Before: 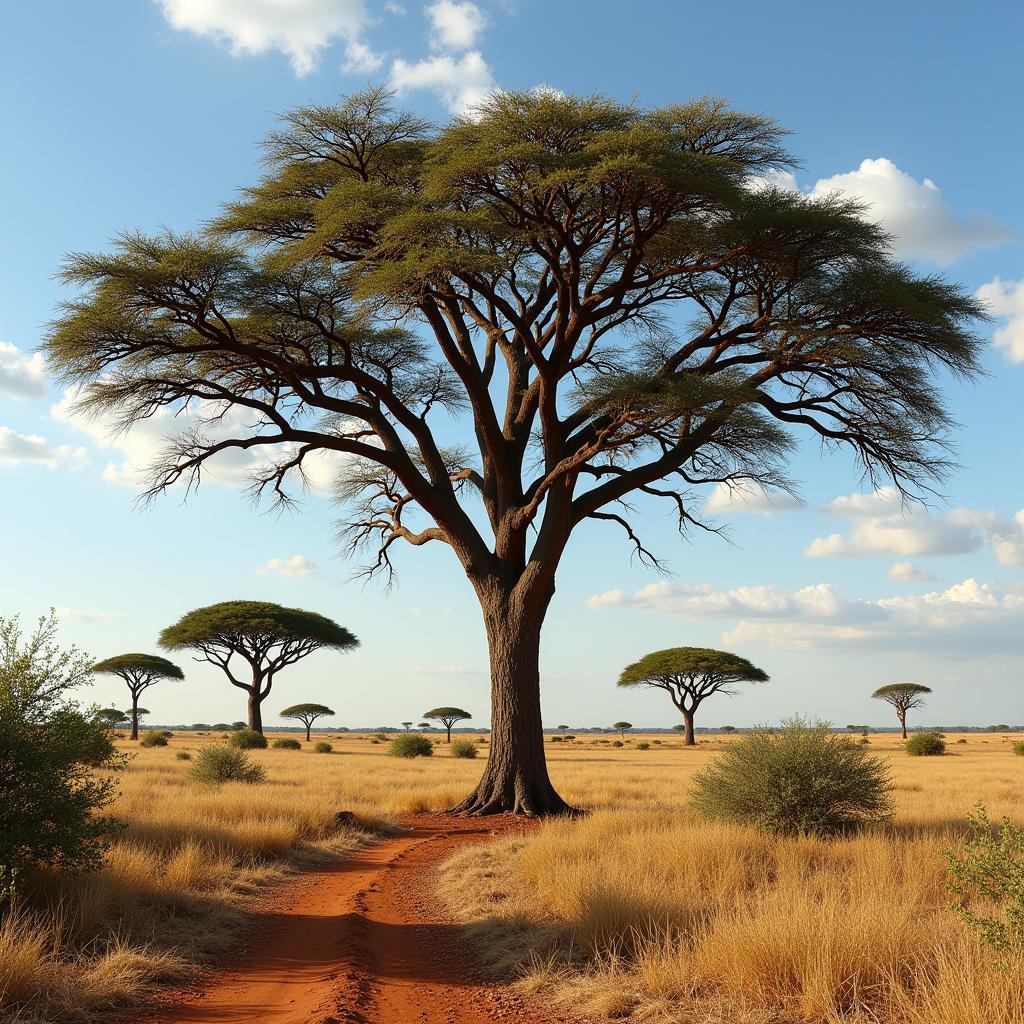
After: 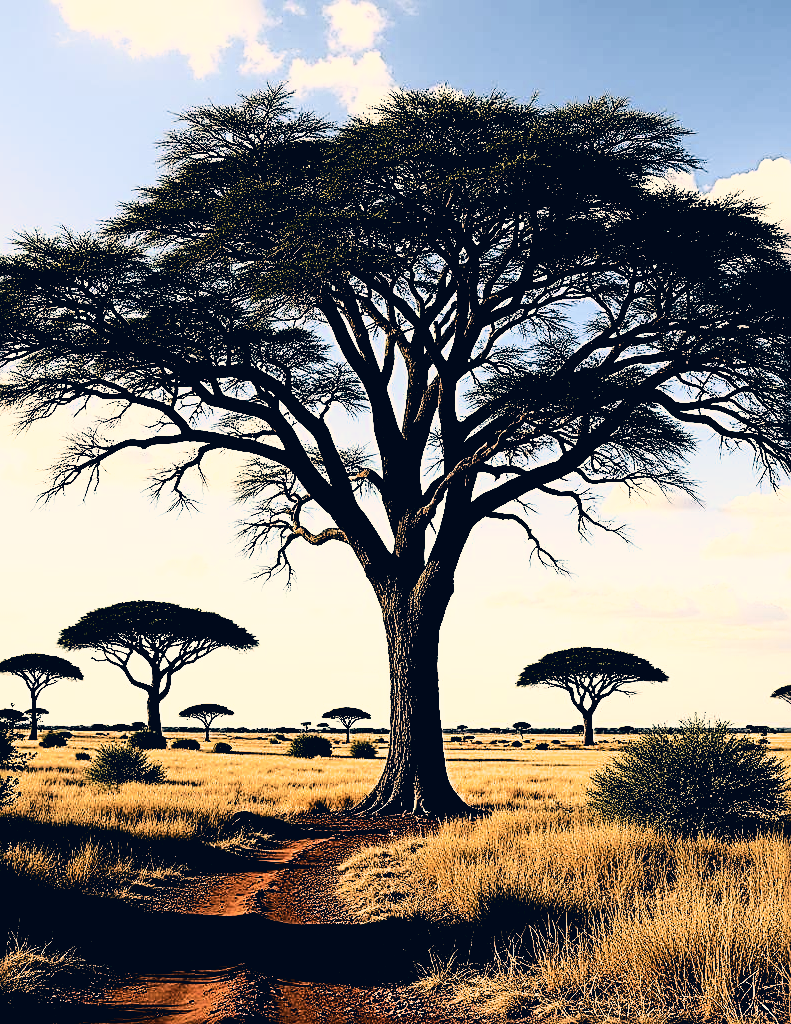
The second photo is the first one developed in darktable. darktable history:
crop: left 9.875%, right 12.871%
filmic rgb: middle gray luminance 13.36%, black relative exposure -2.04 EV, white relative exposure 3.09 EV, target black luminance 0%, hardness 1.79, latitude 58.43%, contrast 1.732, highlights saturation mix 4.06%, shadows ↔ highlights balance -37%
color correction: highlights a* 10.26, highlights b* 14.79, shadows a* -10.29, shadows b* -14.93
sharpen: radius 2.793, amount 0.725
exposure: black level correction 0.001, exposure 0.5 EV, compensate exposure bias true, compensate highlight preservation false
contrast brightness saturation: contrast 0.165, saturation 0.312
color balance rgb: shadows lift › luminance -10.331%, shadows lift › chroma 0.927%, shadows lift › hue 111.69°, global offset › hue 171.98°, perceptual saturation grading › global saturation 20%, perceptual saturation grading › highlights -49.802%, perceptual saturation grading › shadows 24.606%, perceptual brilliance grading › highlights 1.938%, perceptual brilliance grading › mid-tones -49.673%, perceptual brilliance grading › shadows -49.981%, global vibrance 20%
